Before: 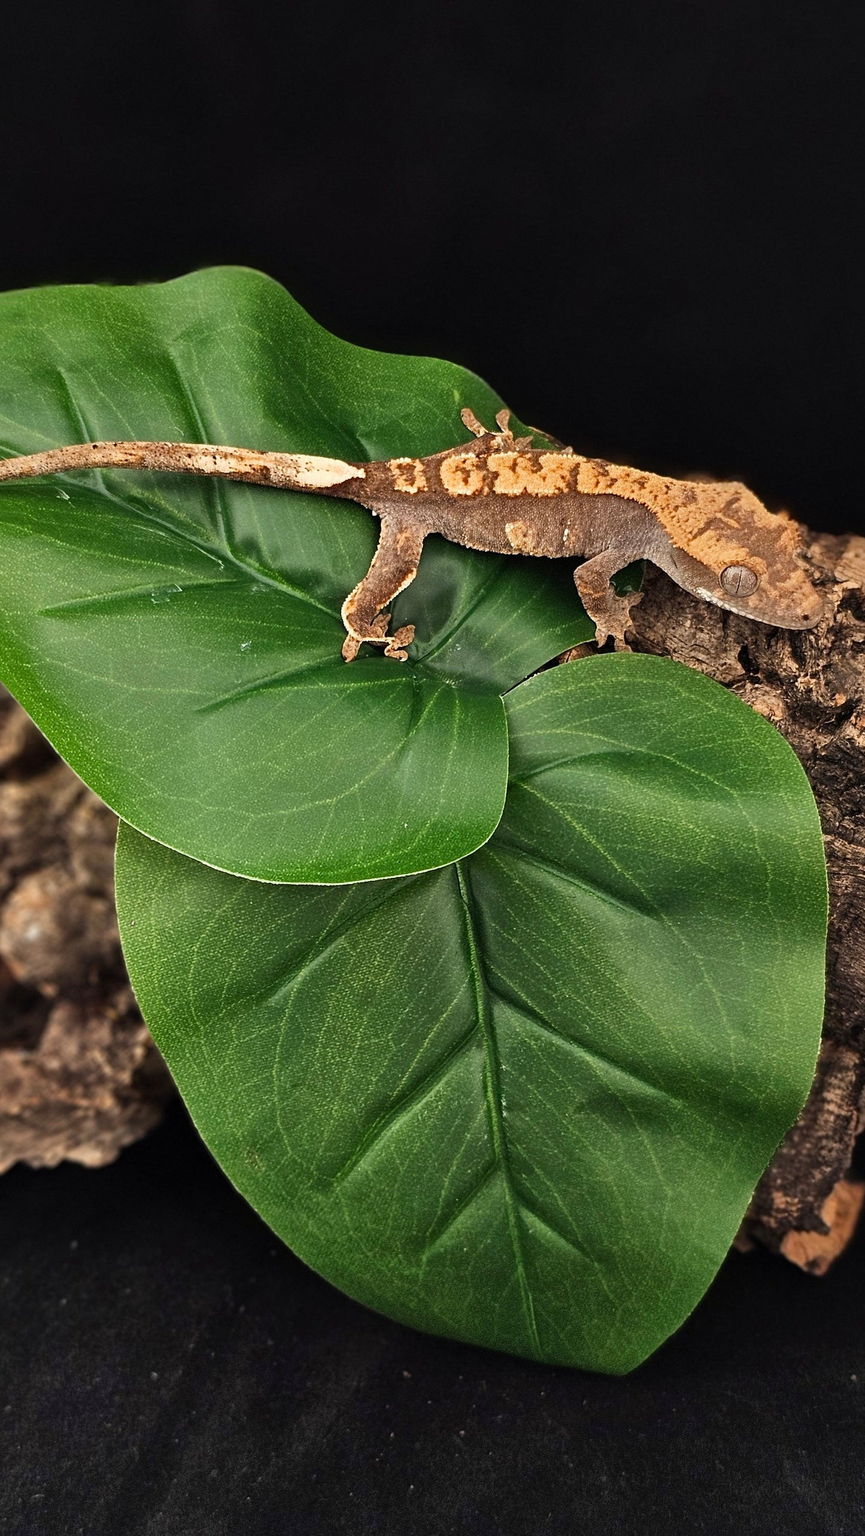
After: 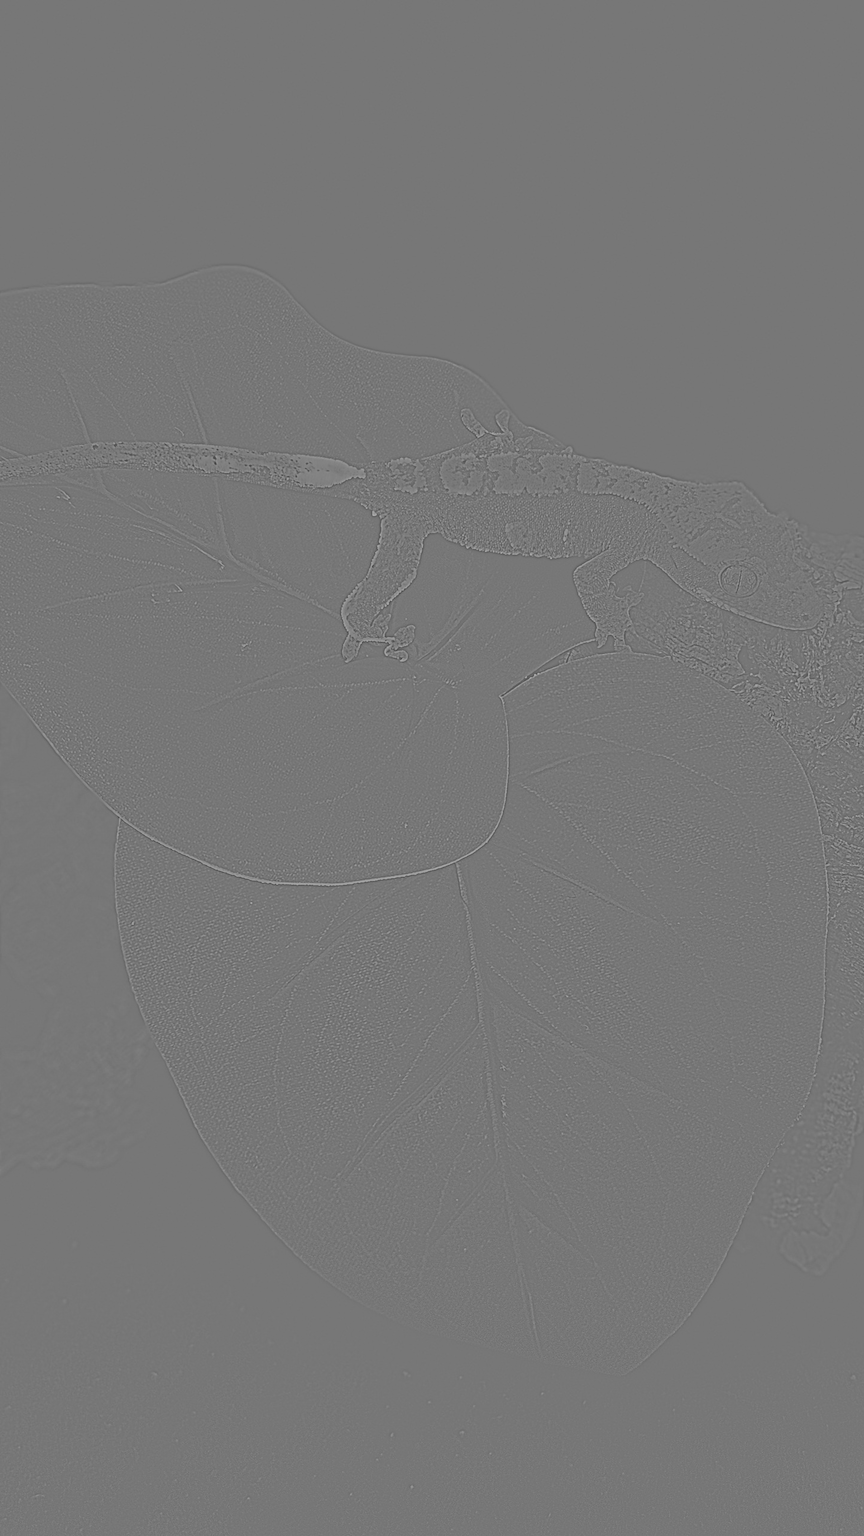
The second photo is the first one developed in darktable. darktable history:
highpass: sharpness 9.84%, contrast boost 9.94%
exposure: black level correction -0.005, exposure 0.622 EV, compensate highlight preservation false
